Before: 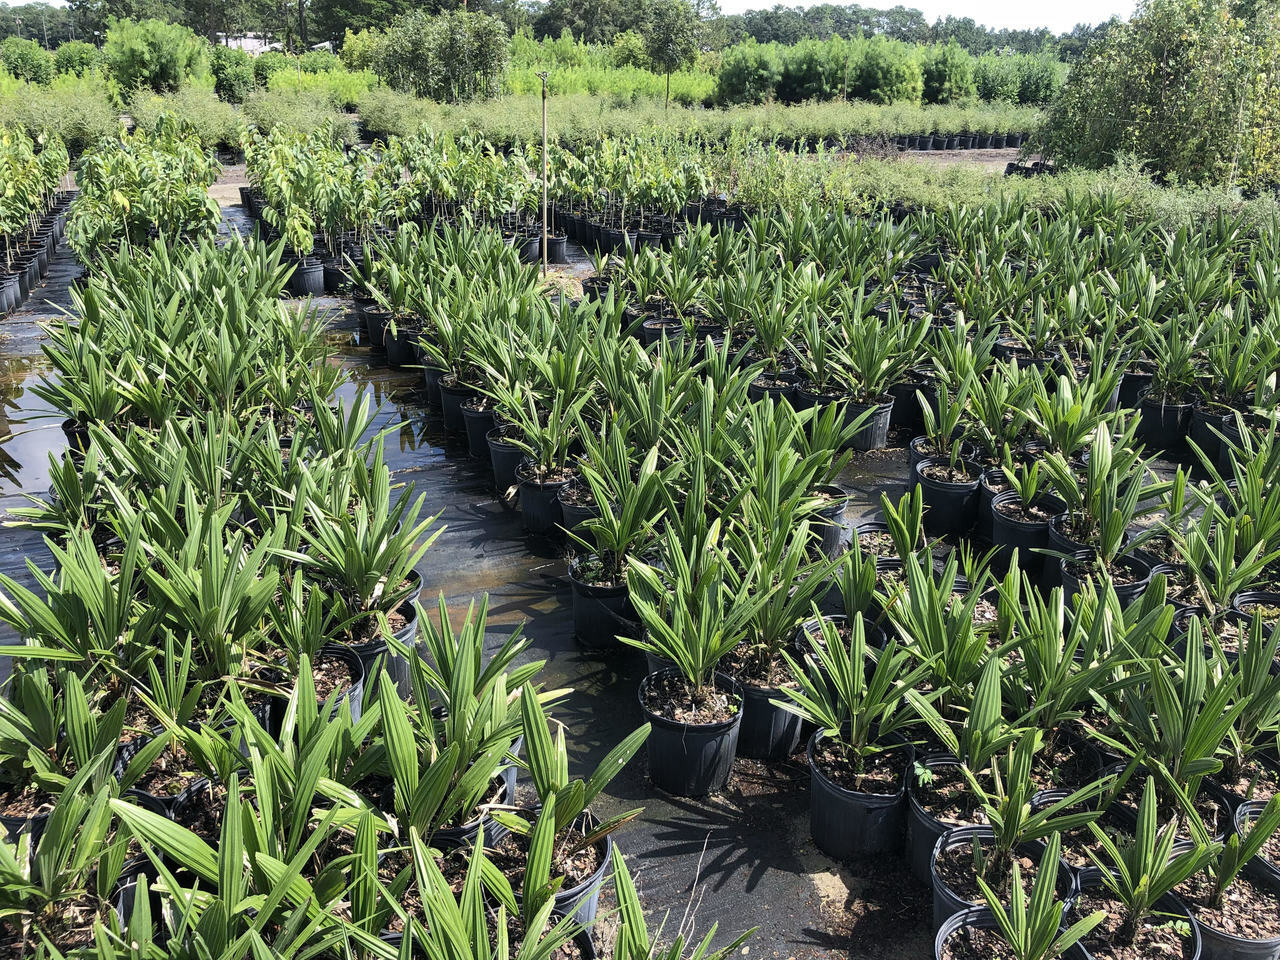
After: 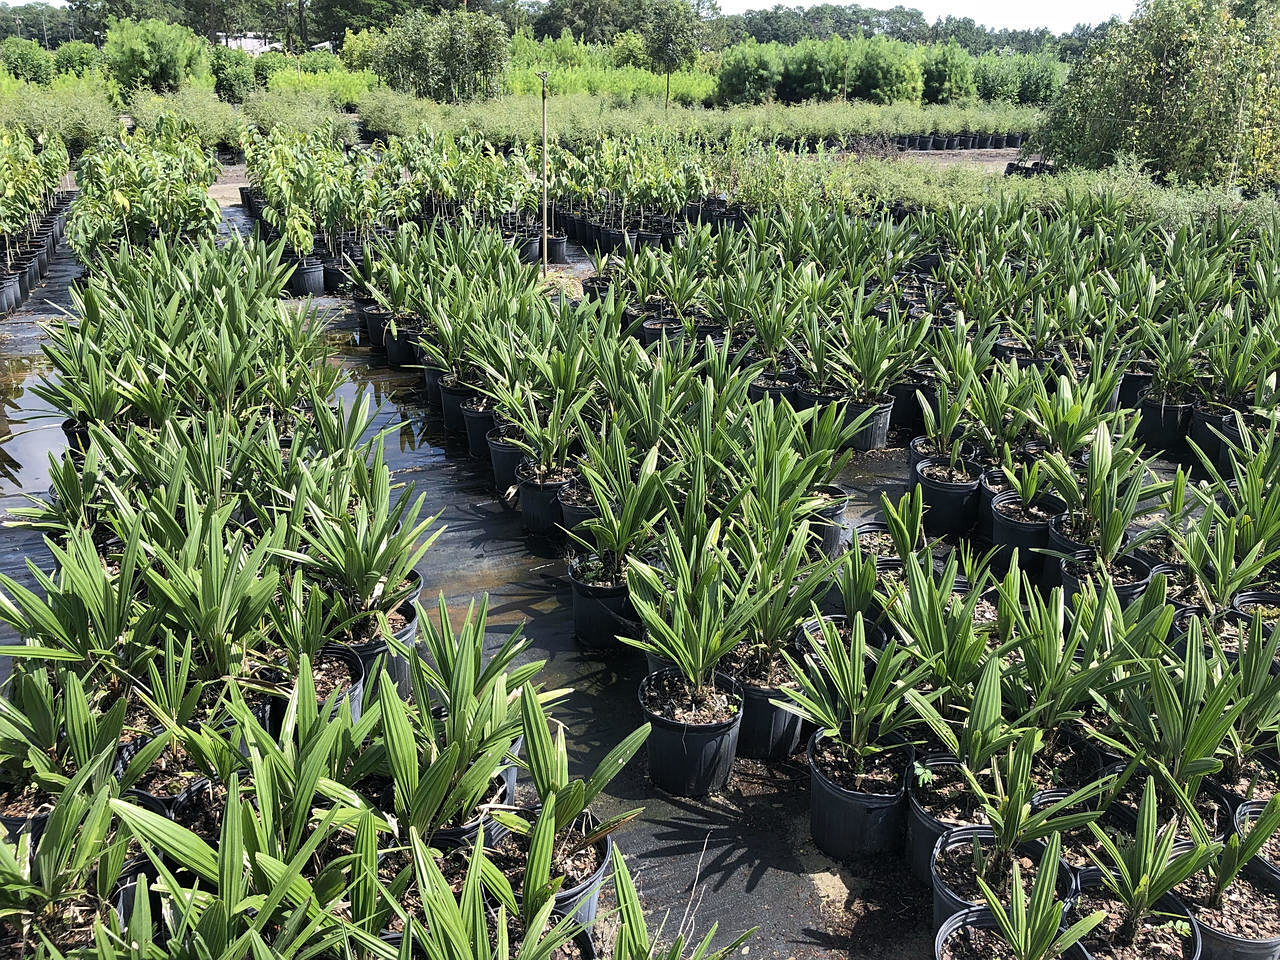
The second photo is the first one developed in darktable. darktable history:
sharpen: radius 1.271, amount 0.3, threshold 0.245
